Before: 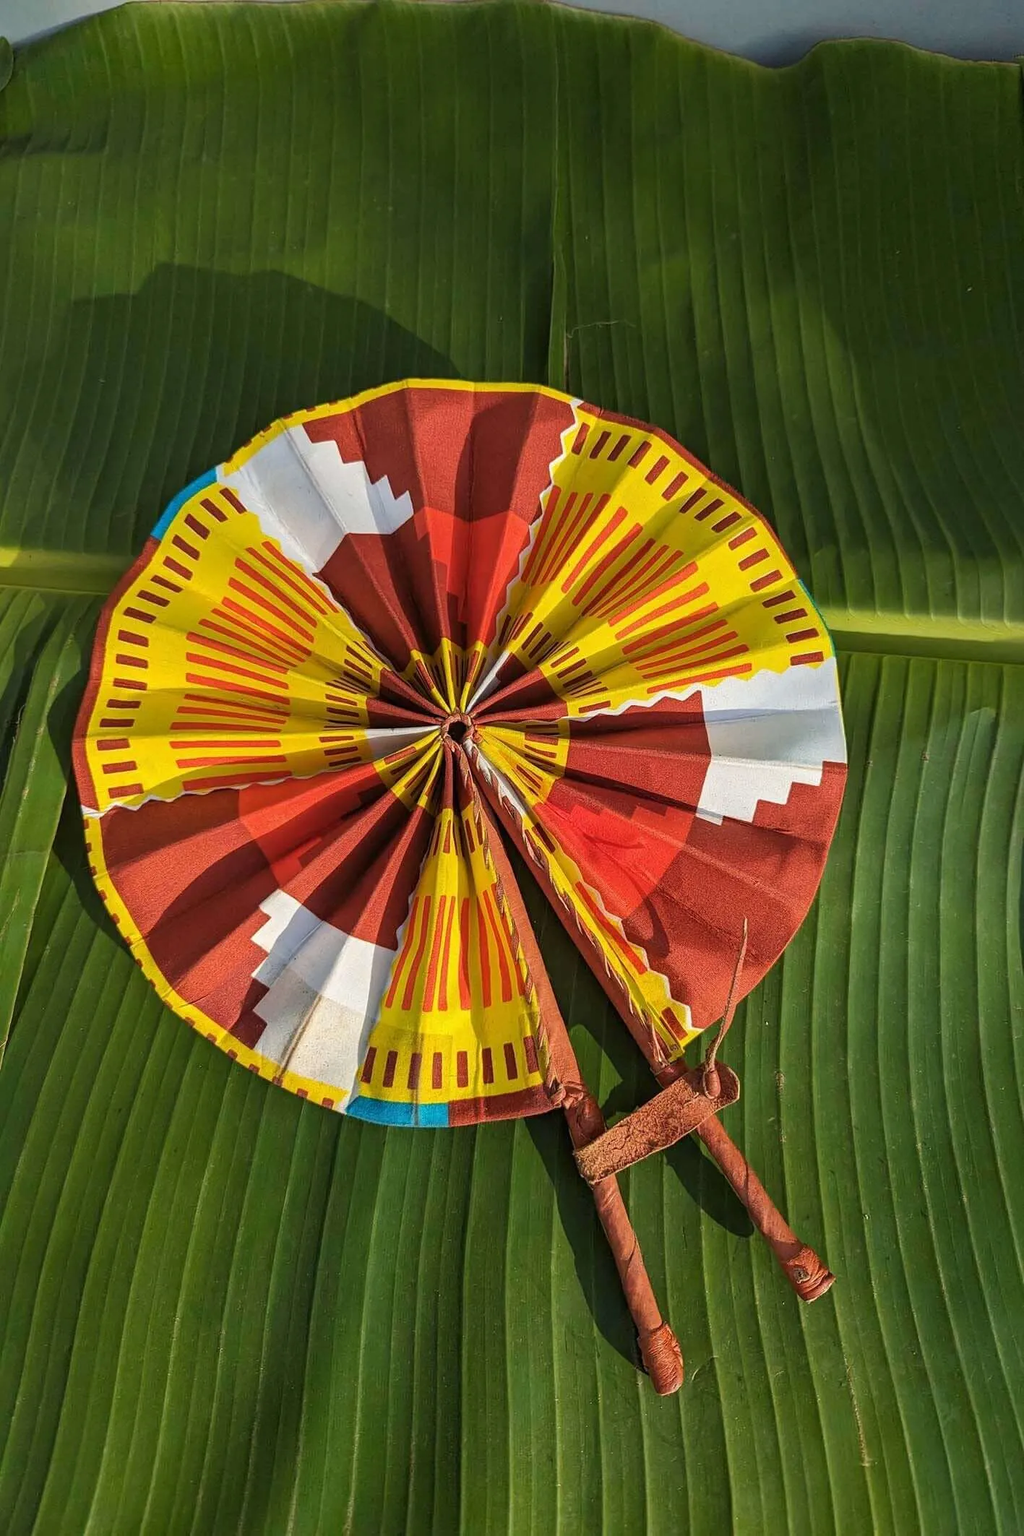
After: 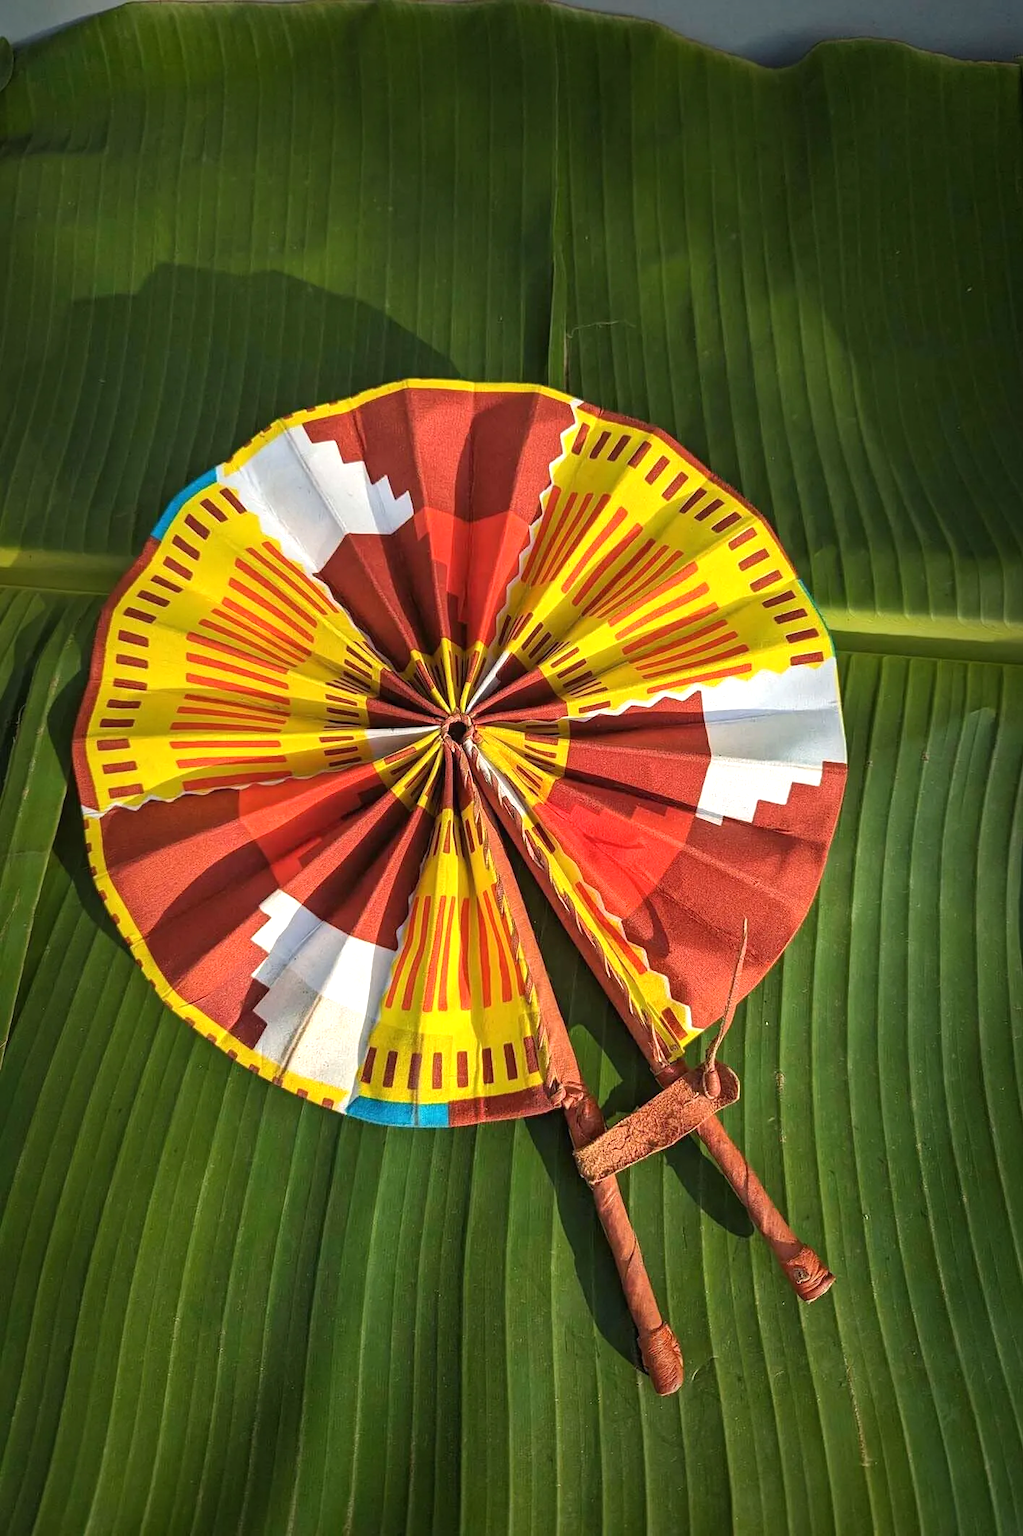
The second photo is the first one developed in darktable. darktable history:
vignetting: fall-off start 53.2%, brightness -0.594, saturation 0, automatic ratio true, width/height ratio 1.313, shape 0.22, unbound false
exposure: black level correction 0, exposure 0.5 EV, compensate exposure bias true, compensate highlight preservation false
